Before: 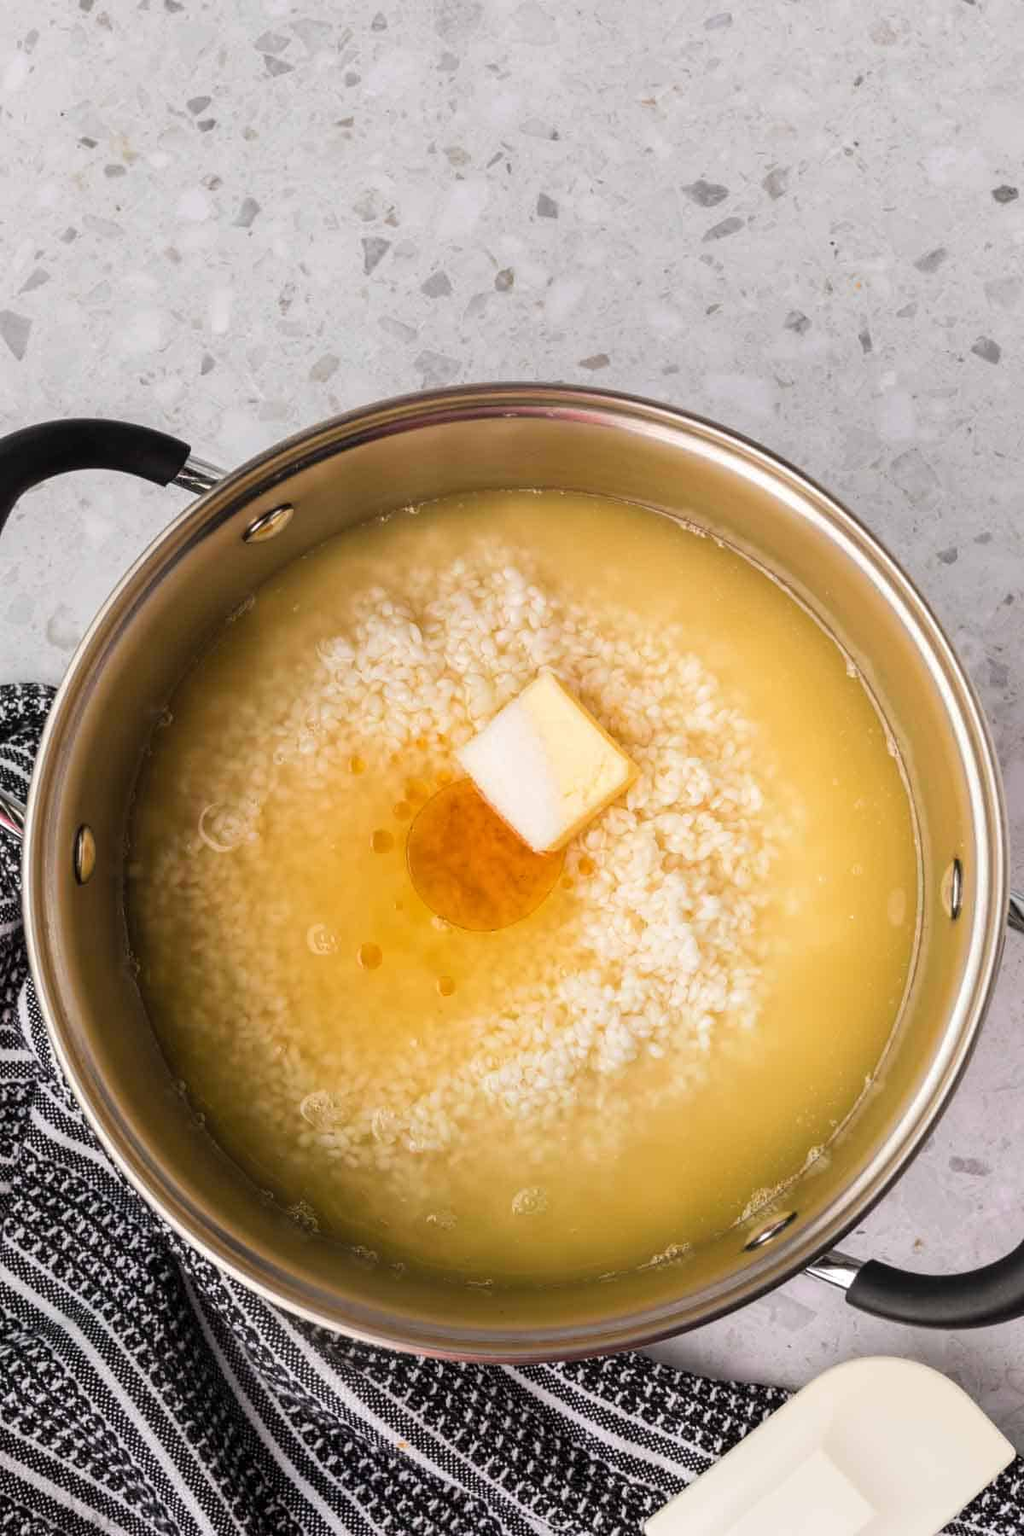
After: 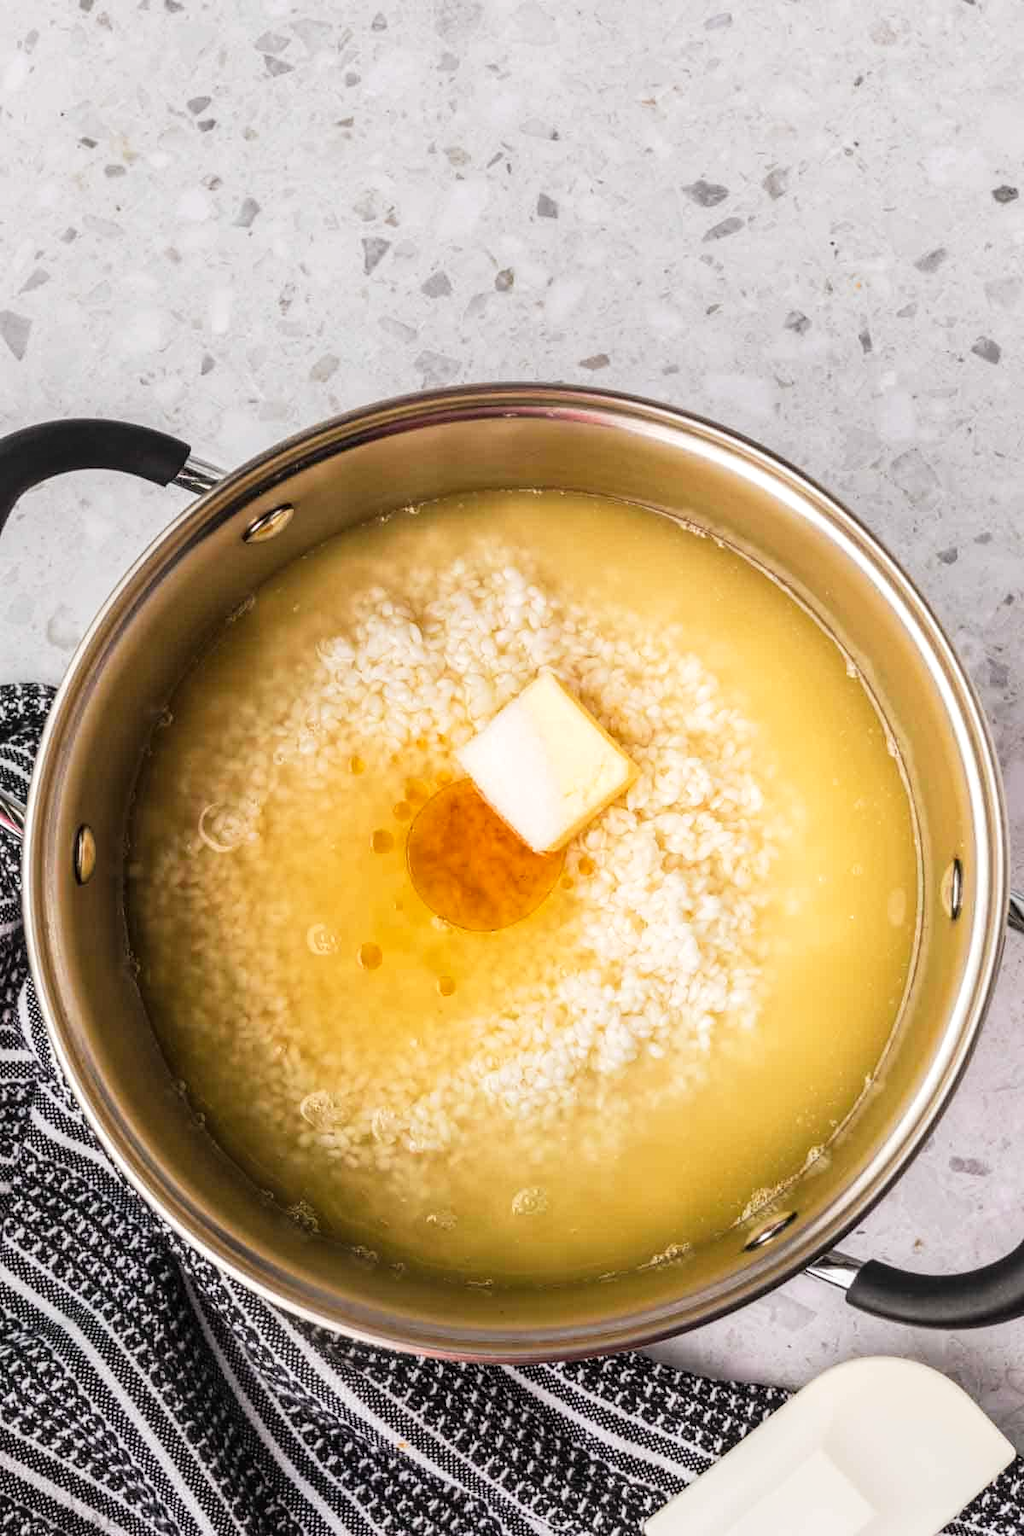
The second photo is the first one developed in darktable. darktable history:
tone curve: curves: ch0 [(0, 0.028) (0.138, 0.156) (0.468, 0.516) (0.754, 0.823) (1, 1)], preserve colors none
local contrast: detail 130%
